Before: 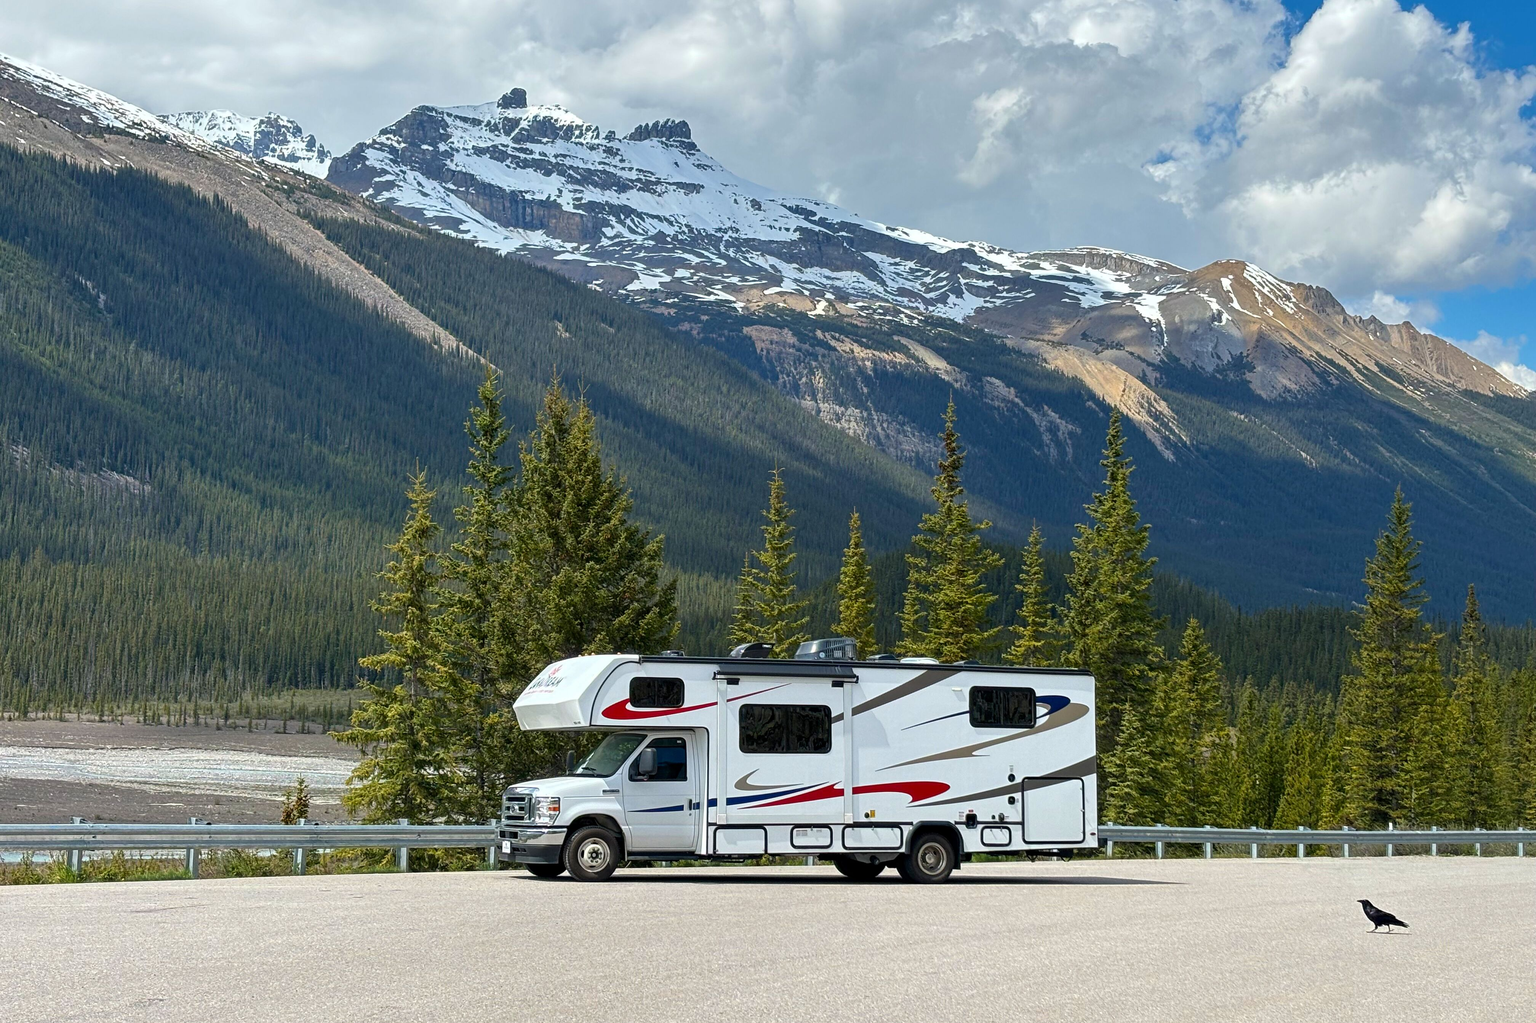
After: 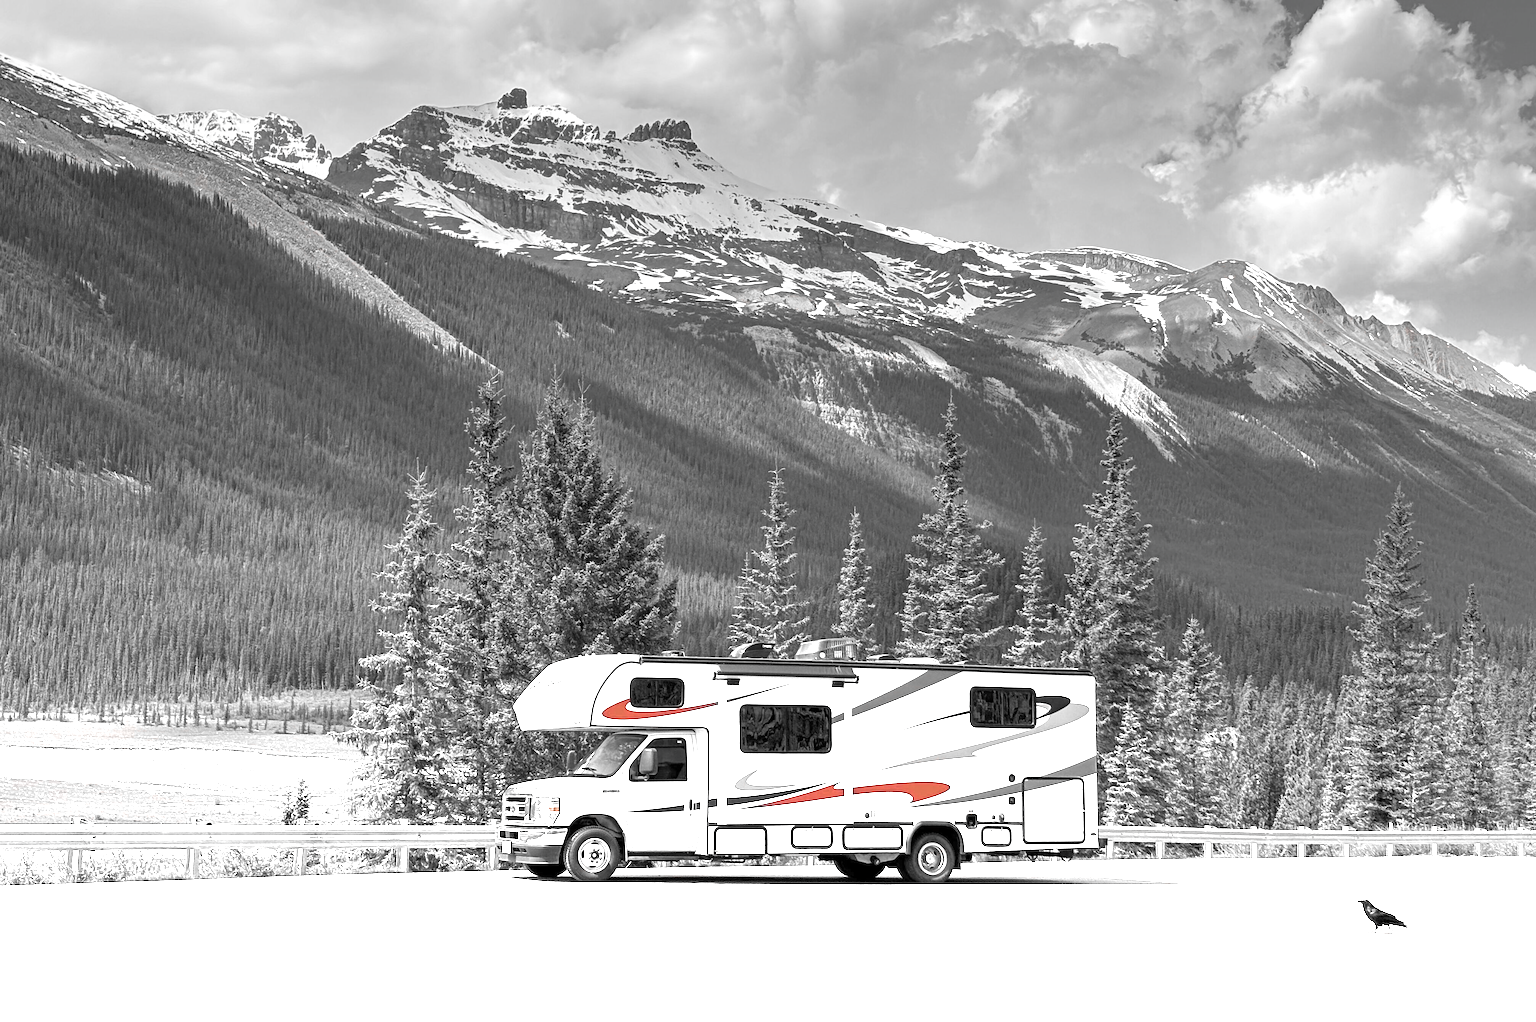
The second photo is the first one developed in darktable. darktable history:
color zones: curves: ch1 [(0, 0.006) (0.094, 0.285) (0.171, 0.001) (0.429, 0.001) (0.571, 0.003) (0.714, 0.004) (0.857, 0.004) (1, 0.006)]
graduated density: density -3.9 EV
